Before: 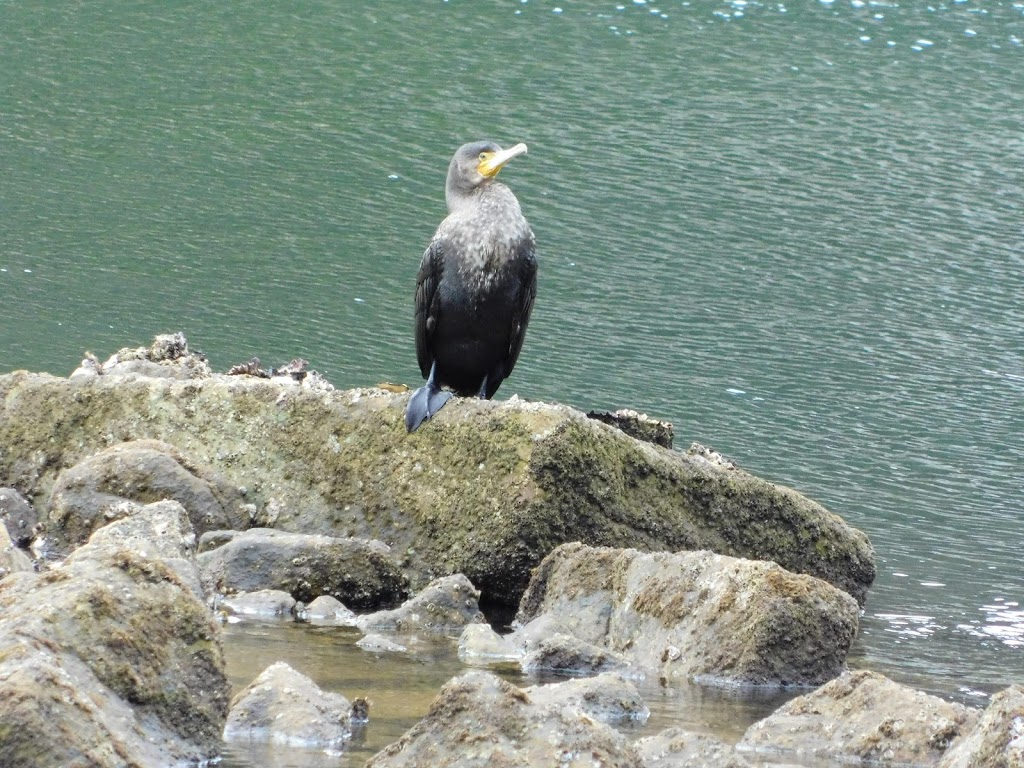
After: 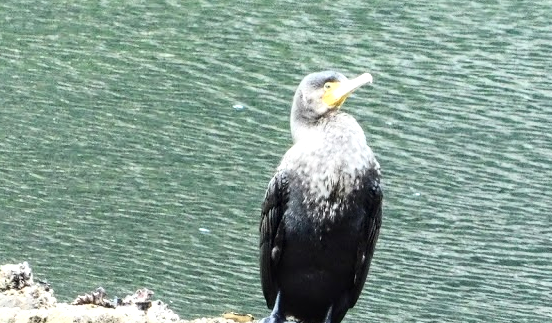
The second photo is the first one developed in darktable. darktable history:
contrast brightness saturation: contrast 0.371, brightness 0.107
tone equalizer: on, module defaults
crop: left 15.222%, top 9.157%, right 30.841%, bottom 48.658%
local contrast: highlights 62%, detail 143%, midtone range 0.425
